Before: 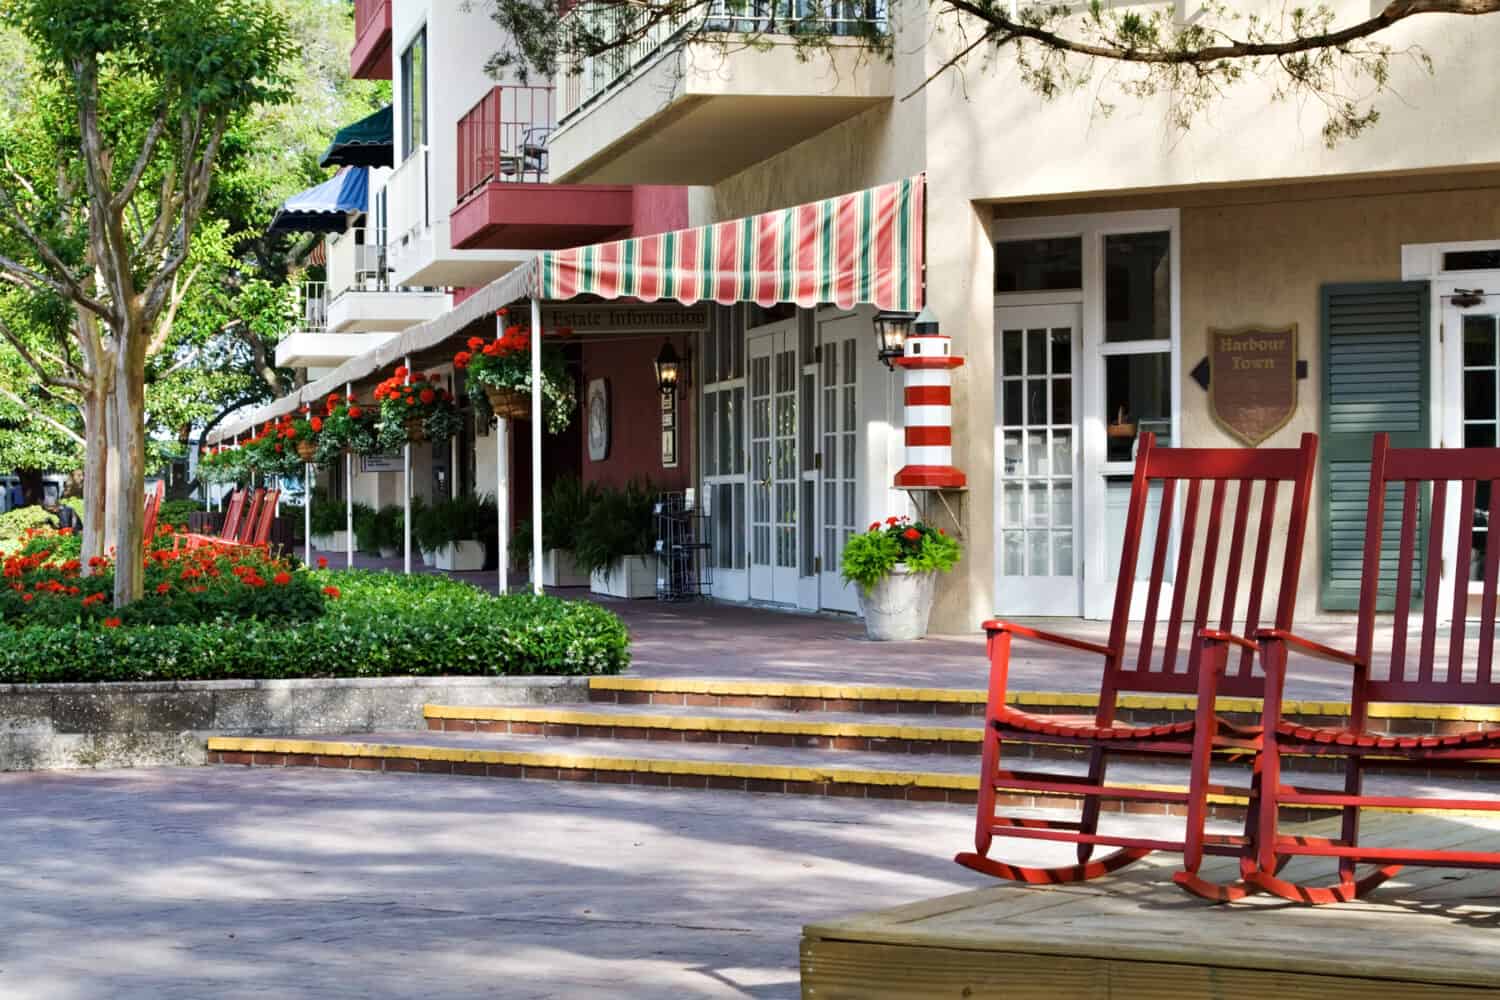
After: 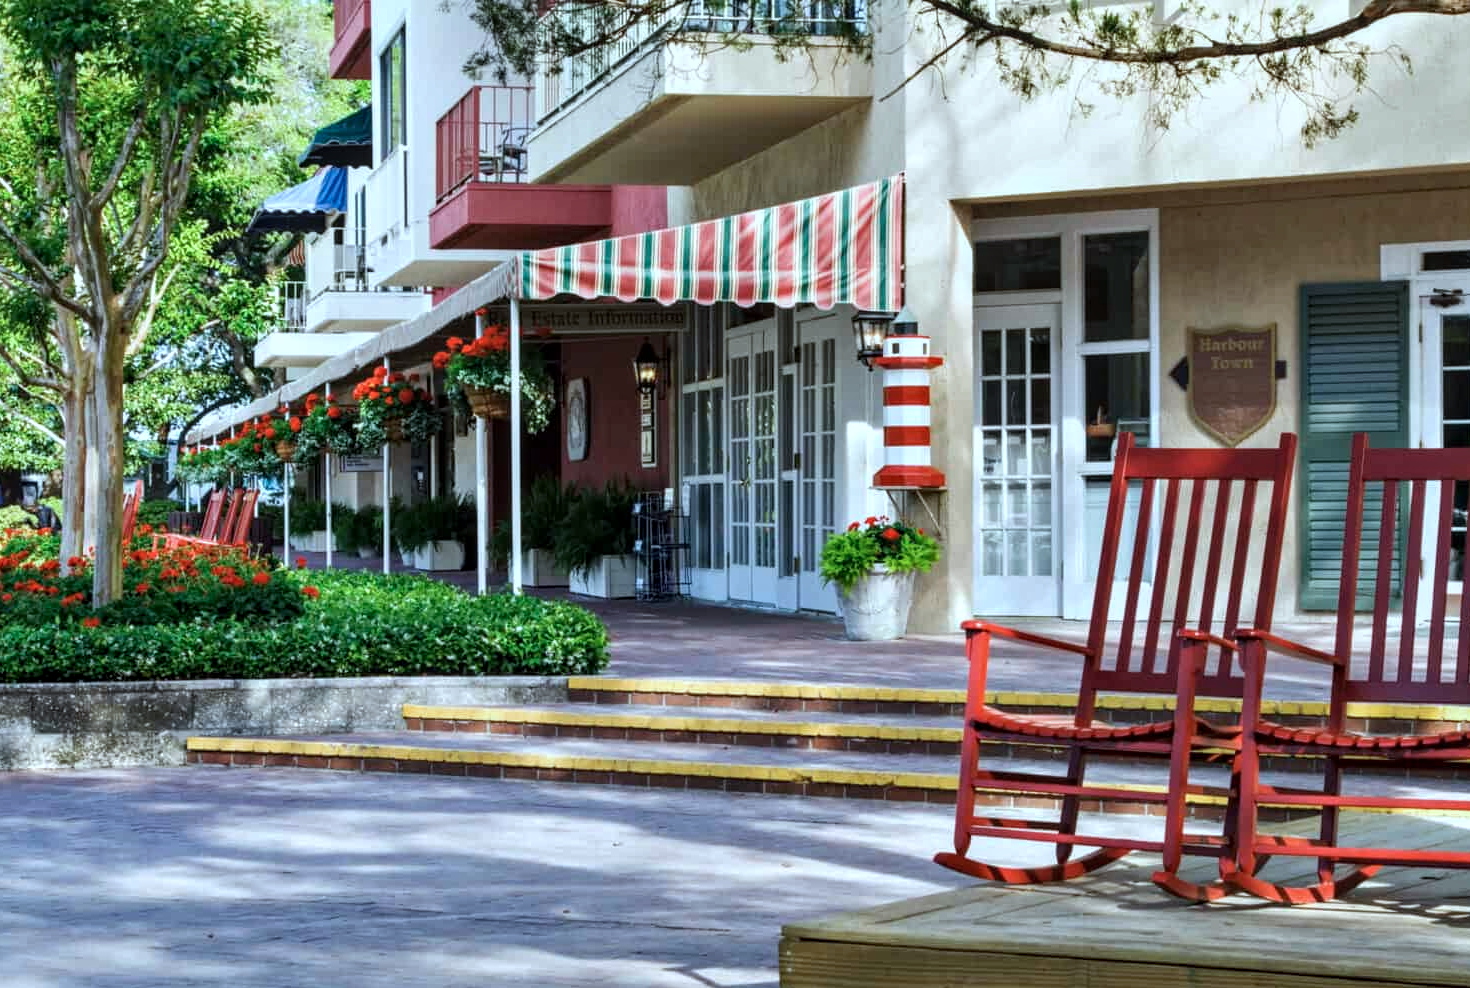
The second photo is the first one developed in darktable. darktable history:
local contrast: on, module defaults
color calibration: illuminant F (fluorescent), F source F9 (Cool White Deluxe 4150 K) – high CRI, x 0.374, y 0.373, temperature 4149.73 K, saturation algorithm version 1 (2020)
crop and rotate: left 1.438%, right 0.528%, bottom 1.197%
